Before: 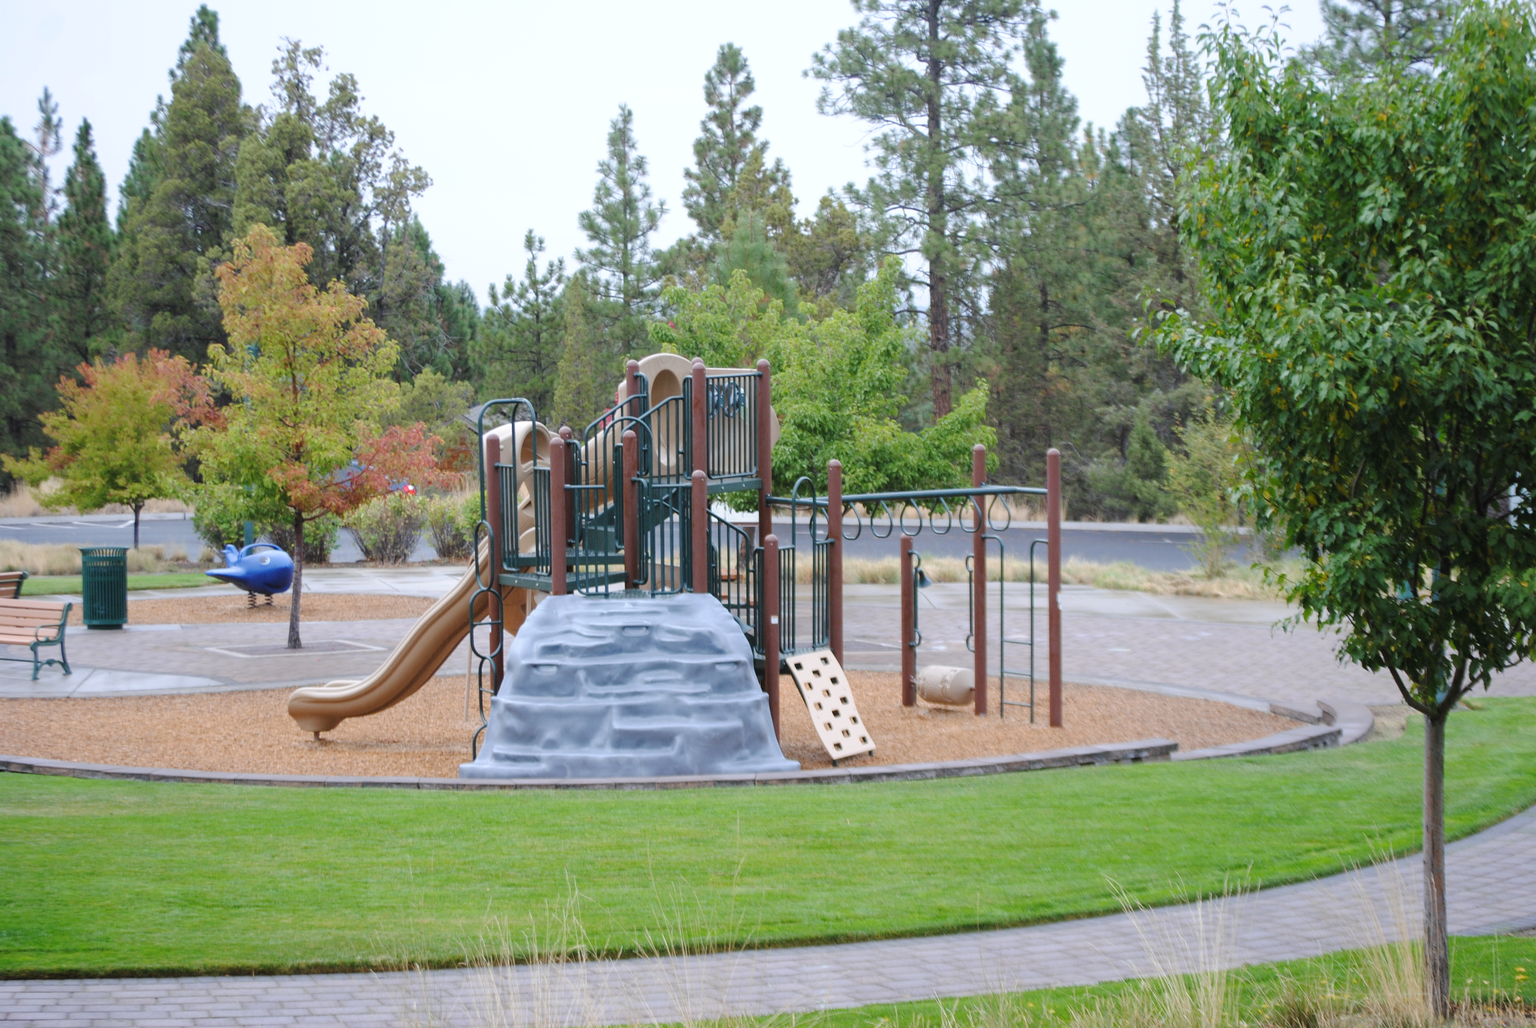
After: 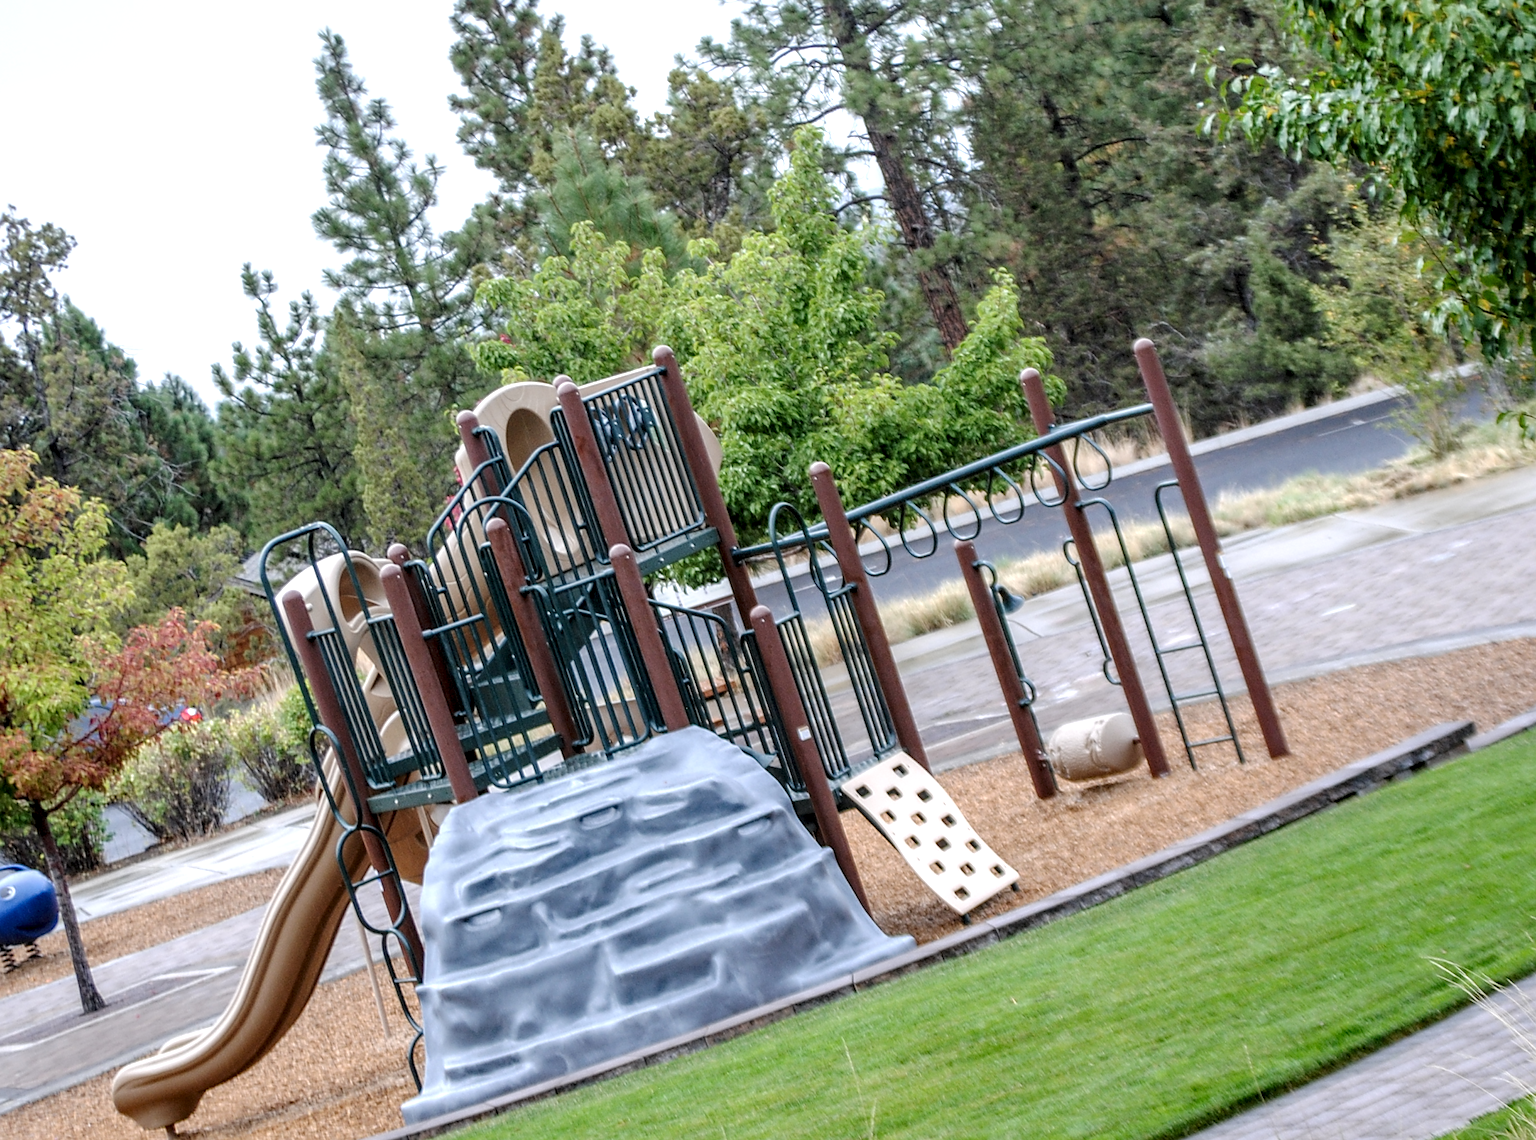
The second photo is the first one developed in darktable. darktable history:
crop and rotate: angle 17.97°, left 6.896%, right 3.914%, bottom 1.08%
local contrast: highlights 3%, shadows 7%, detail 182%
sharpen: on, module defaults
